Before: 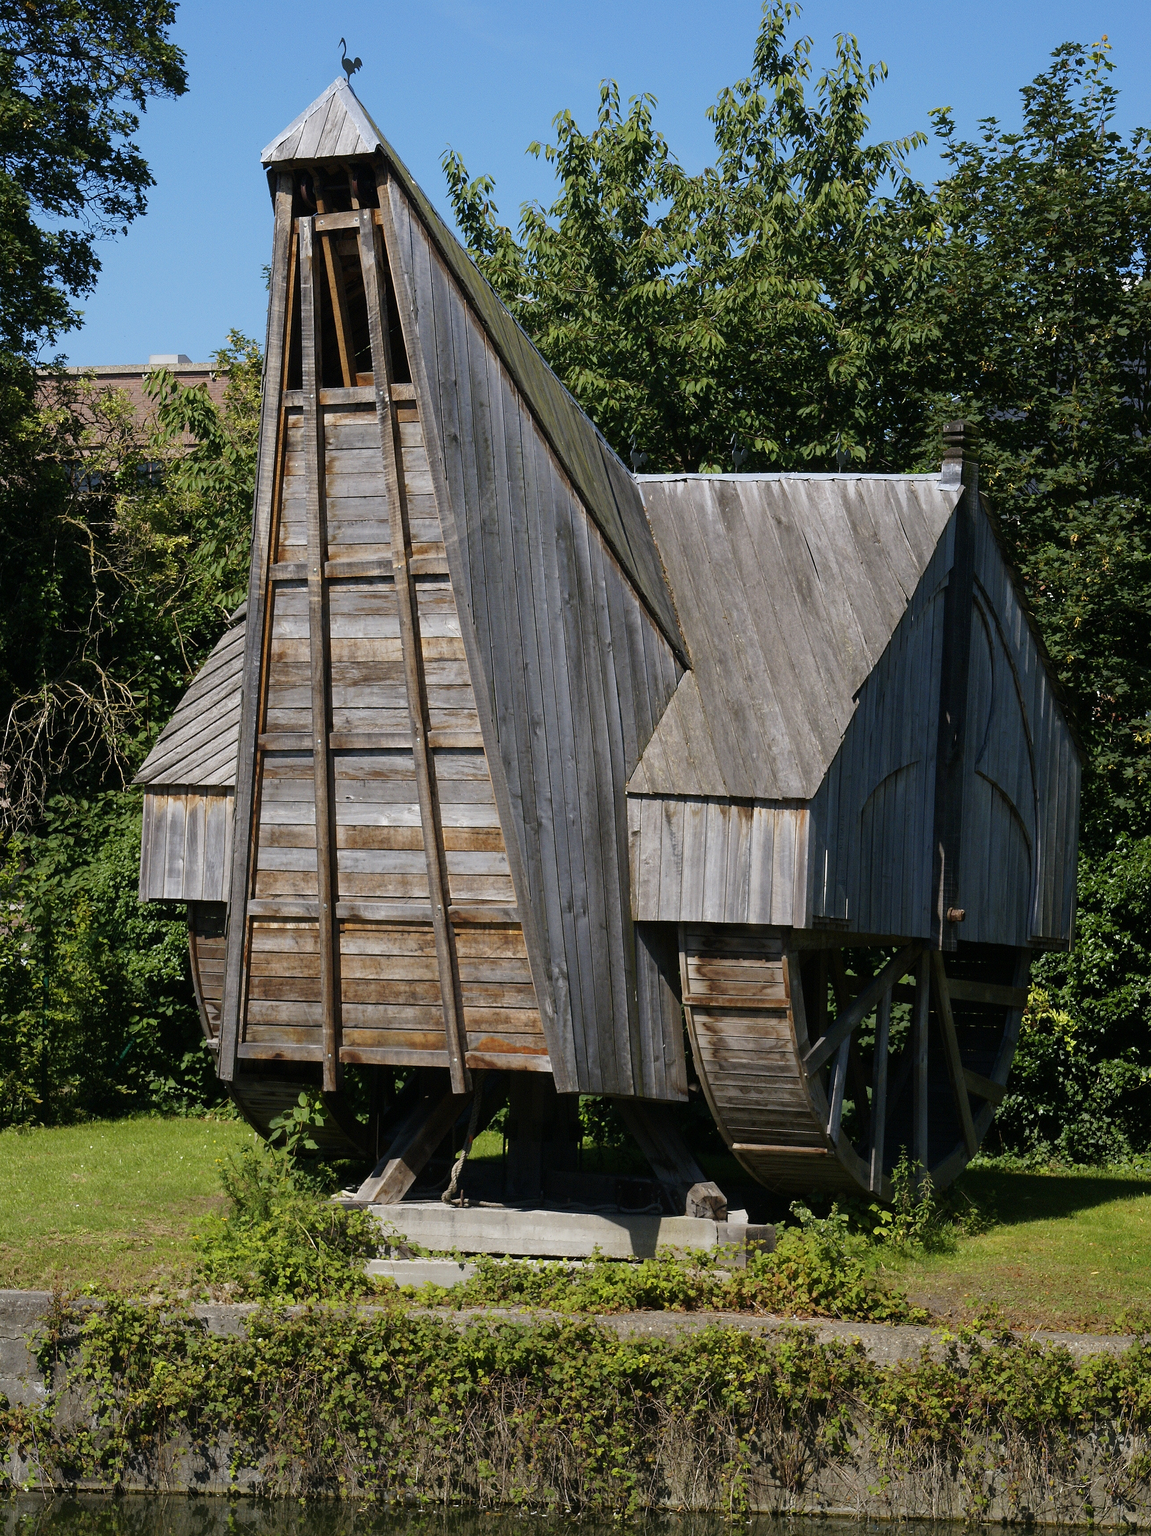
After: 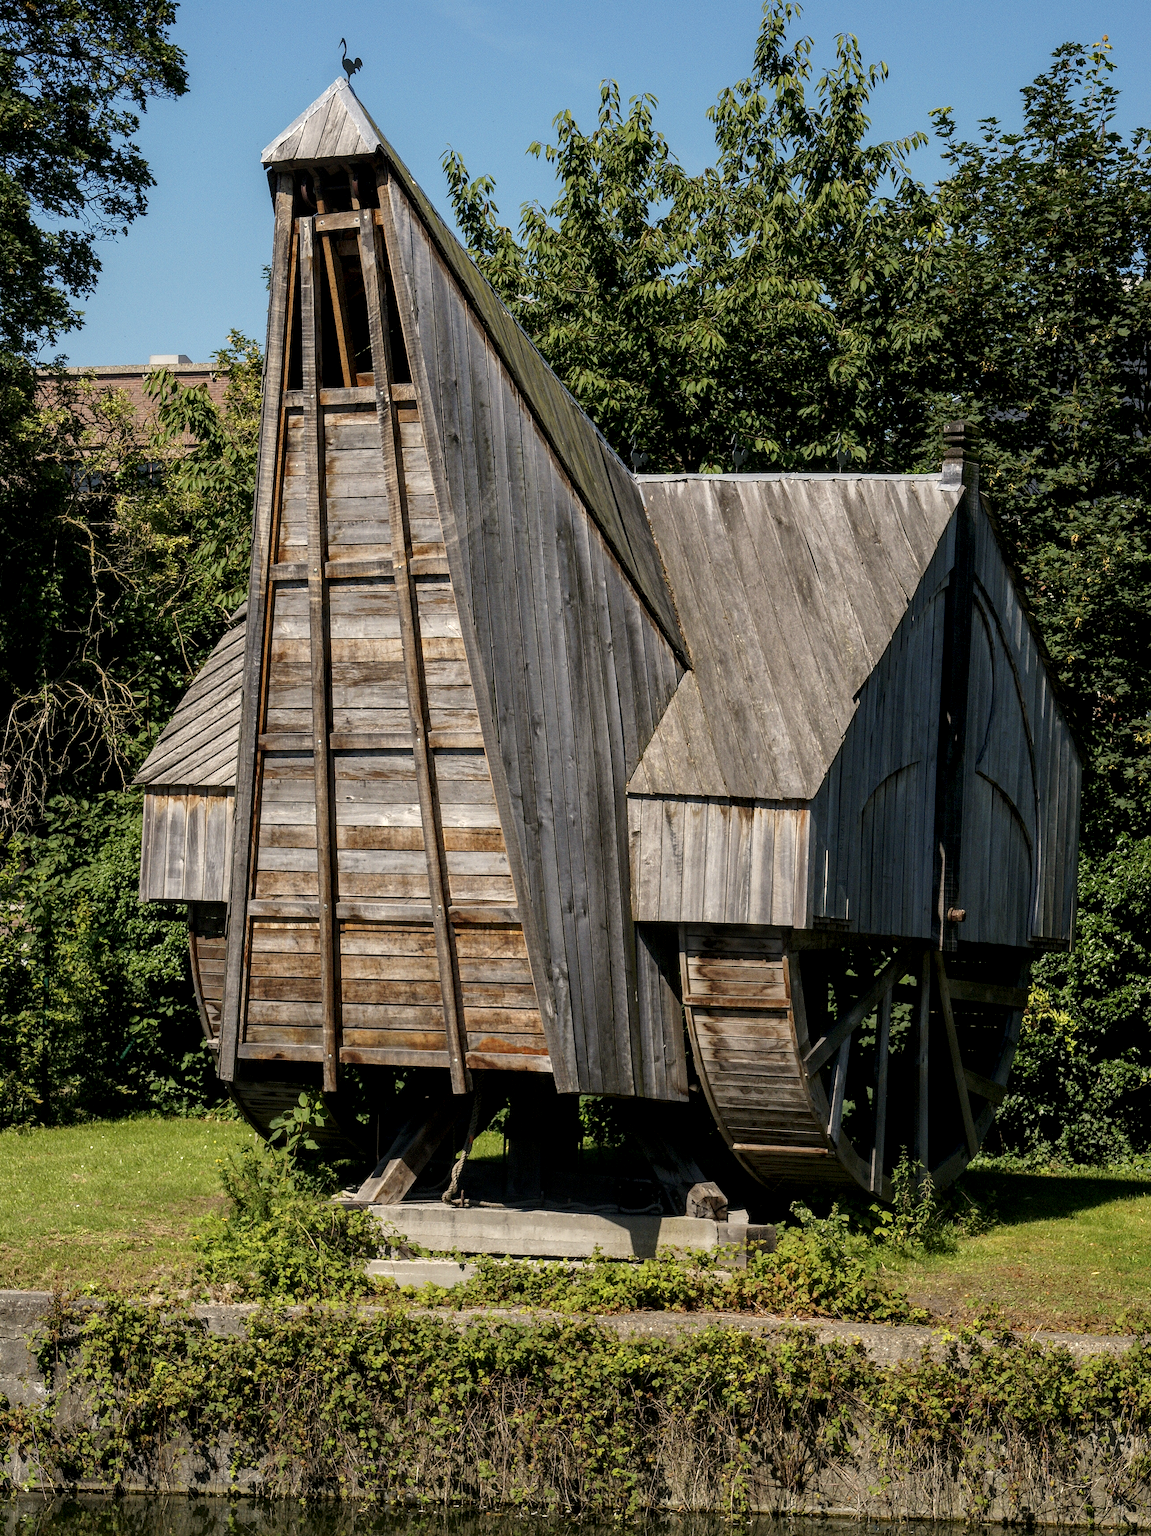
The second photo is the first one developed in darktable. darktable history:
white balance: red 1.045, blue 0.932
local contrast: highlights 25%, detail 150%
